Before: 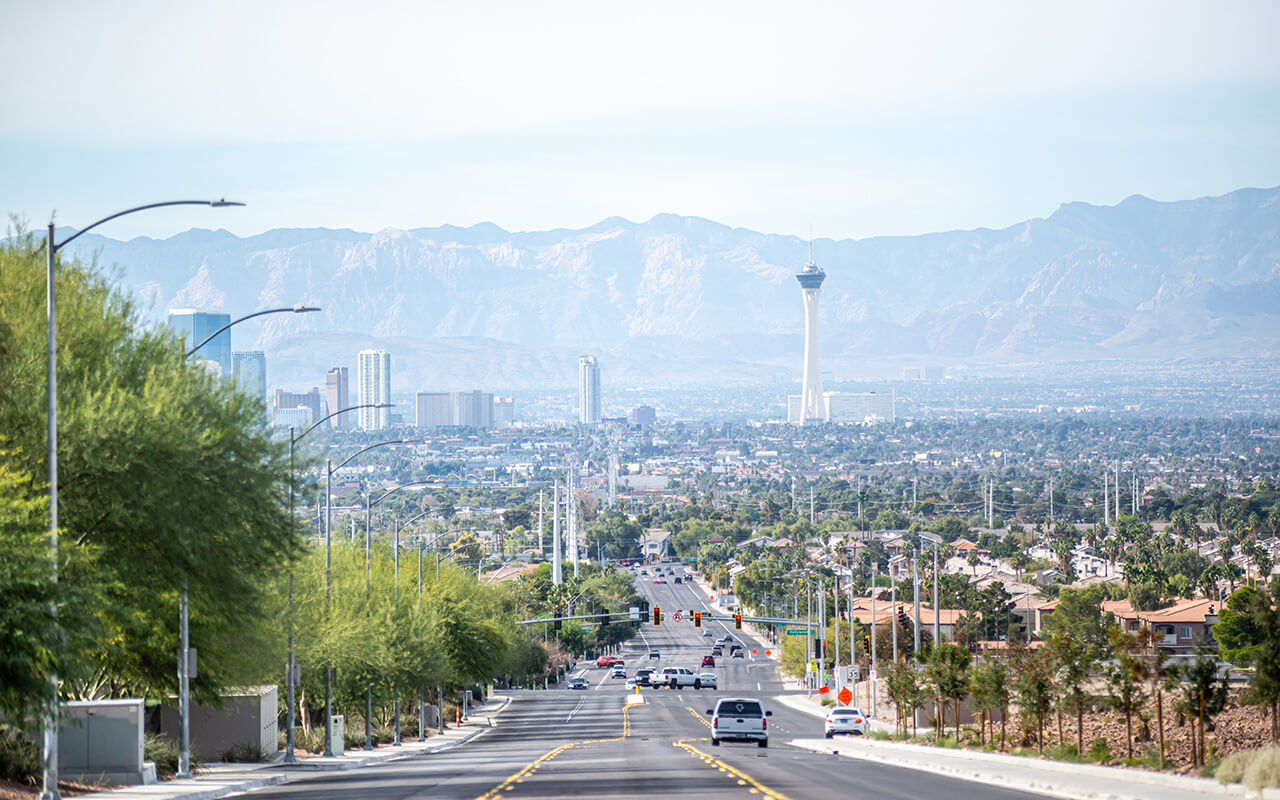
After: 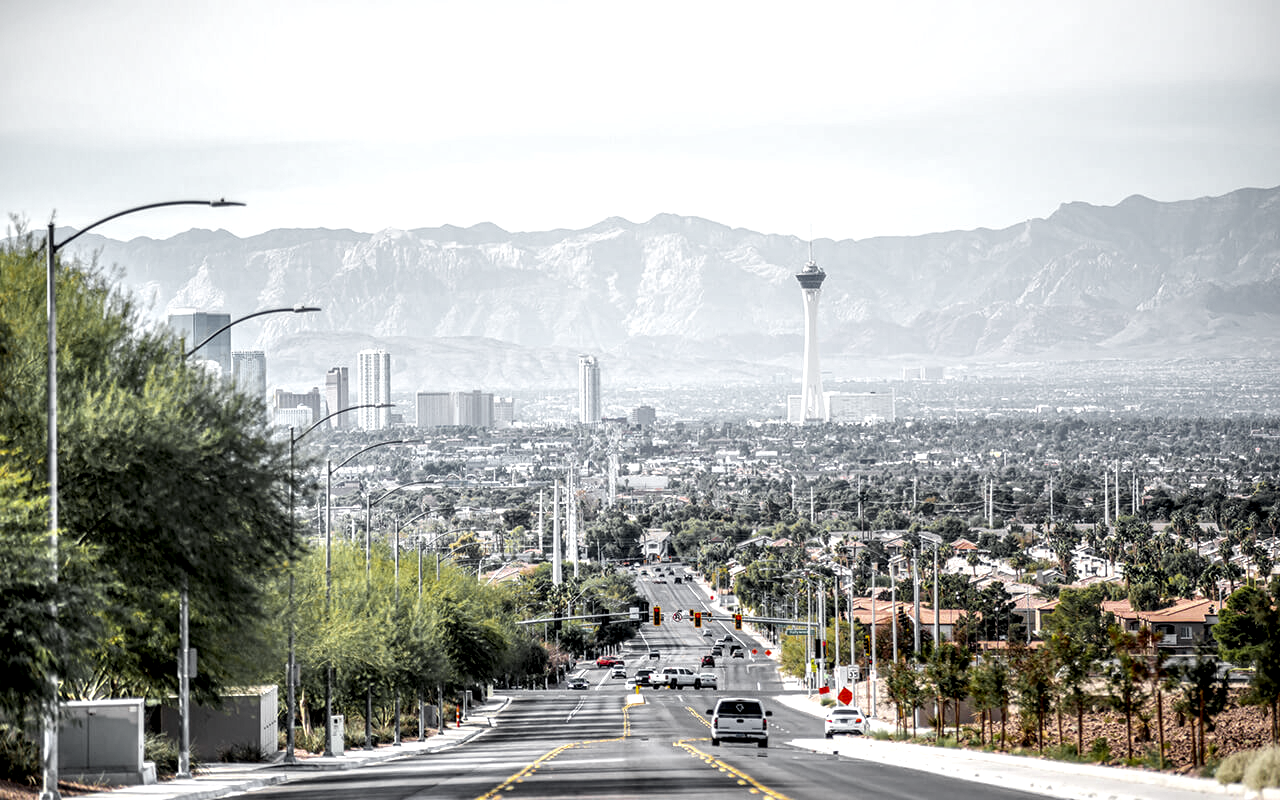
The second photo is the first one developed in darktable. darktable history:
local contrast: highlights 80%, shadows 58%, detail 173%, midtone range 0.607
color zones: curves: ch0 [(0.004, 0.388) (0.125, 0.392) (0.25, 0.404) (0.375, 0.5) (0.5, 0.5) (0.625, 0.5) (0.75, 0.5) (0.875, 0.5)]; ch1 [(0, 0.5) (0.125, 0.5) (0.25, 0.5) (0.375, 0.124) (0.524, 0.124) (0.645, 0.128) (0.789, 0.132) (0.914, 0.096) (0.998, 0.068)]
